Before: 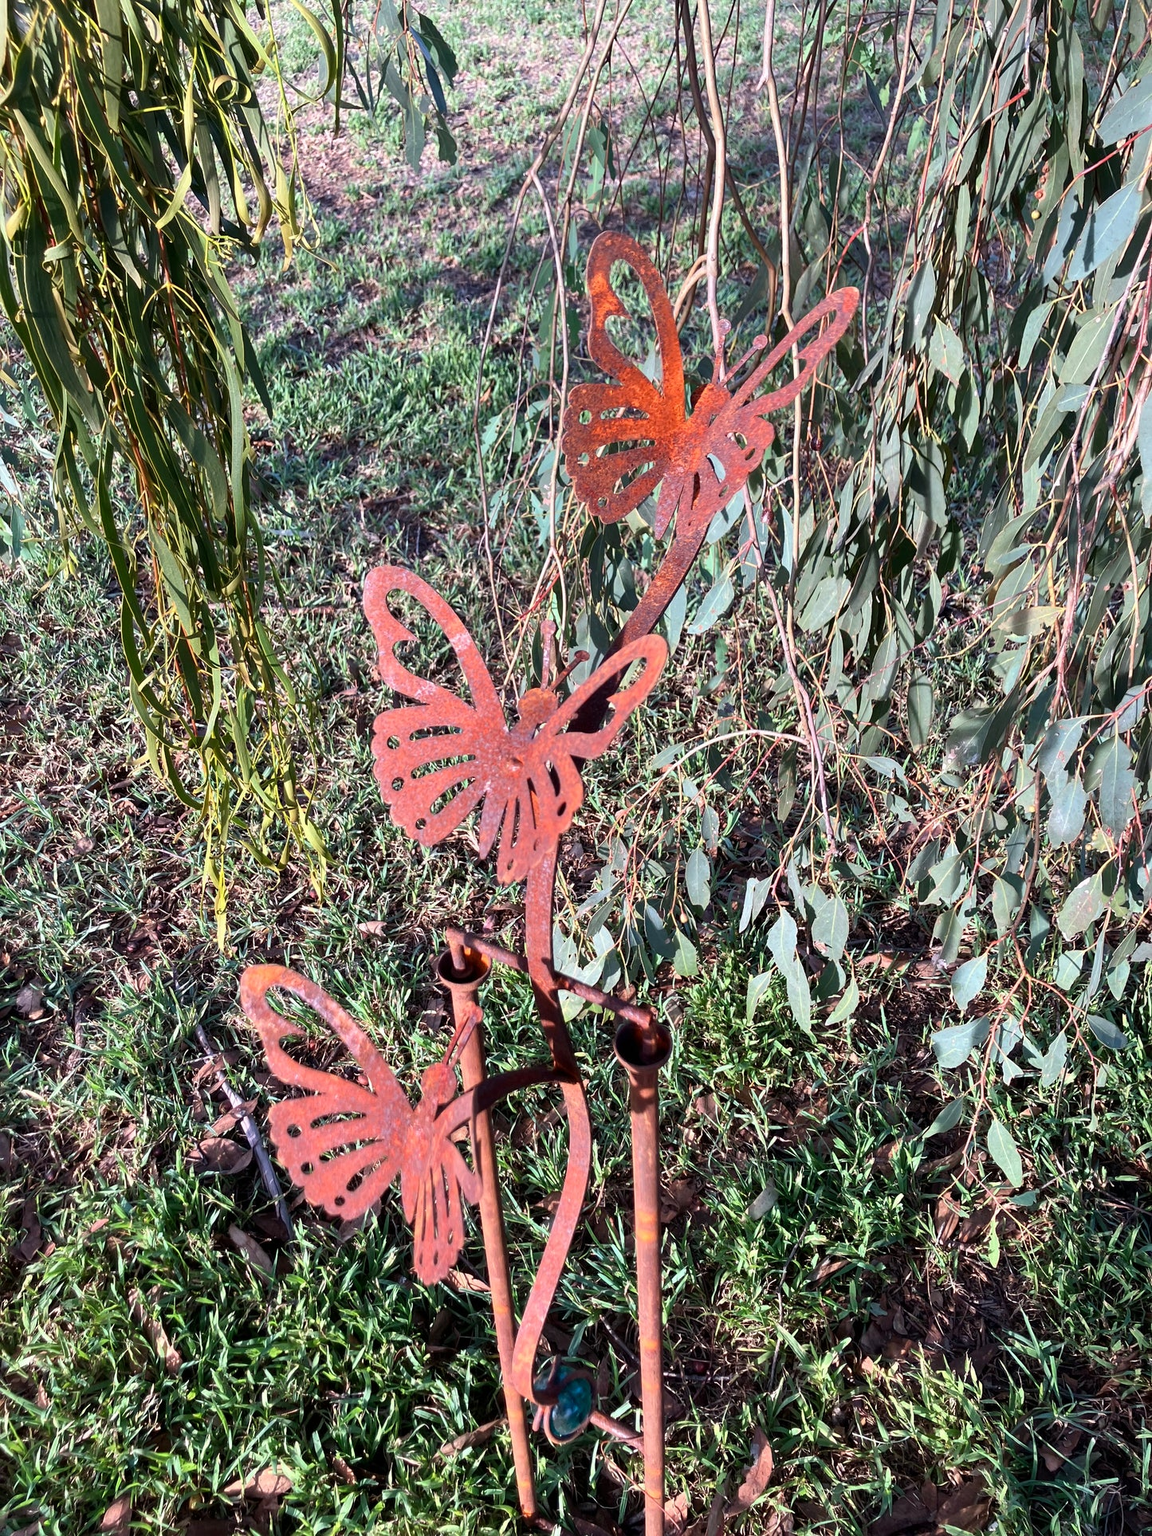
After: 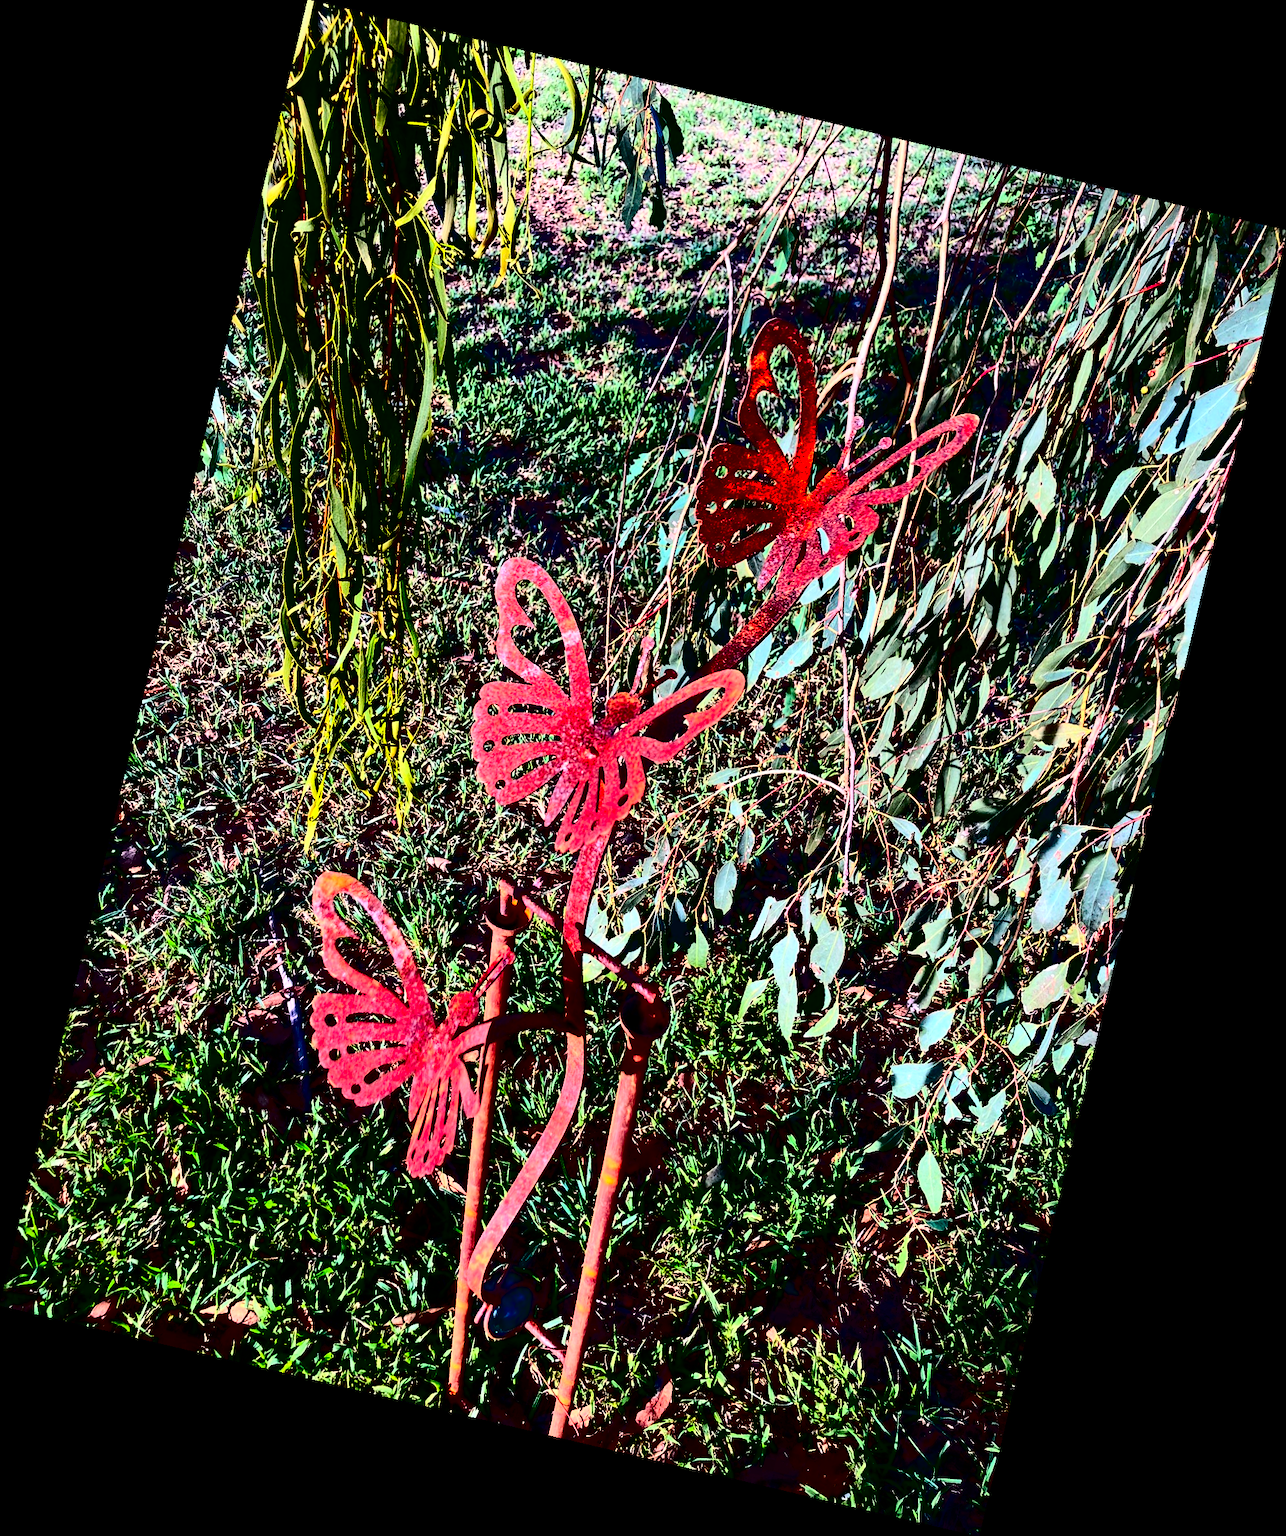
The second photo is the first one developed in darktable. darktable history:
rotate and perspective: rotation 13.27°, automatic cropping off
contrast brightness saturation: contrast 0.77, brightness -1, saturation 1
